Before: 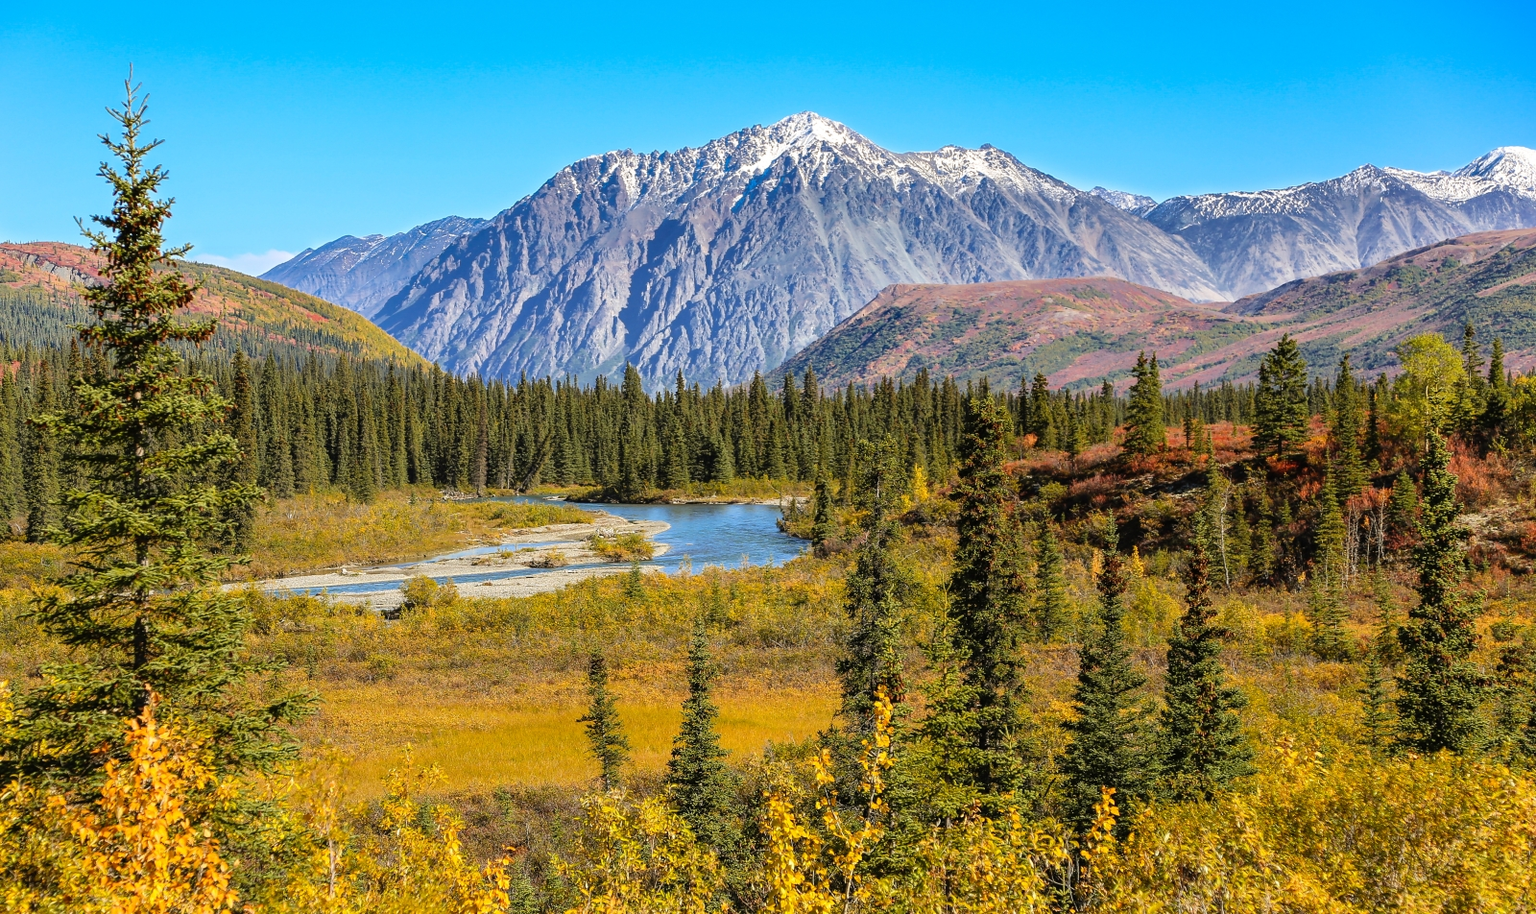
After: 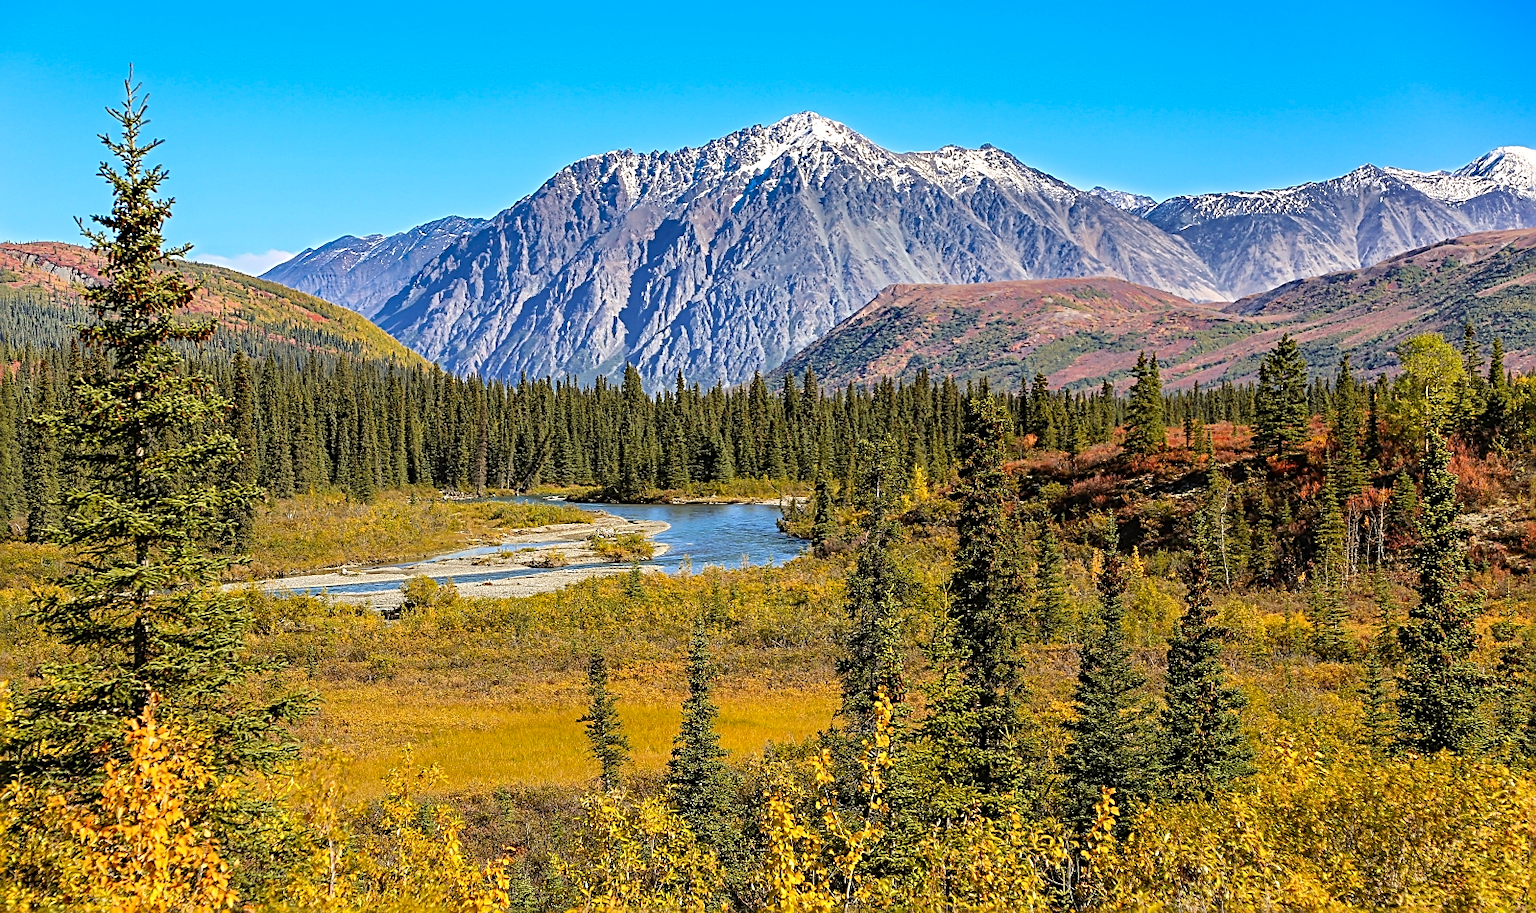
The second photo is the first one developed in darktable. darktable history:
sharpen: radius 2.531, amount 0.628
exposure: compensate highlight preservation false
haze removal: compatibility mode true, adaptive false
